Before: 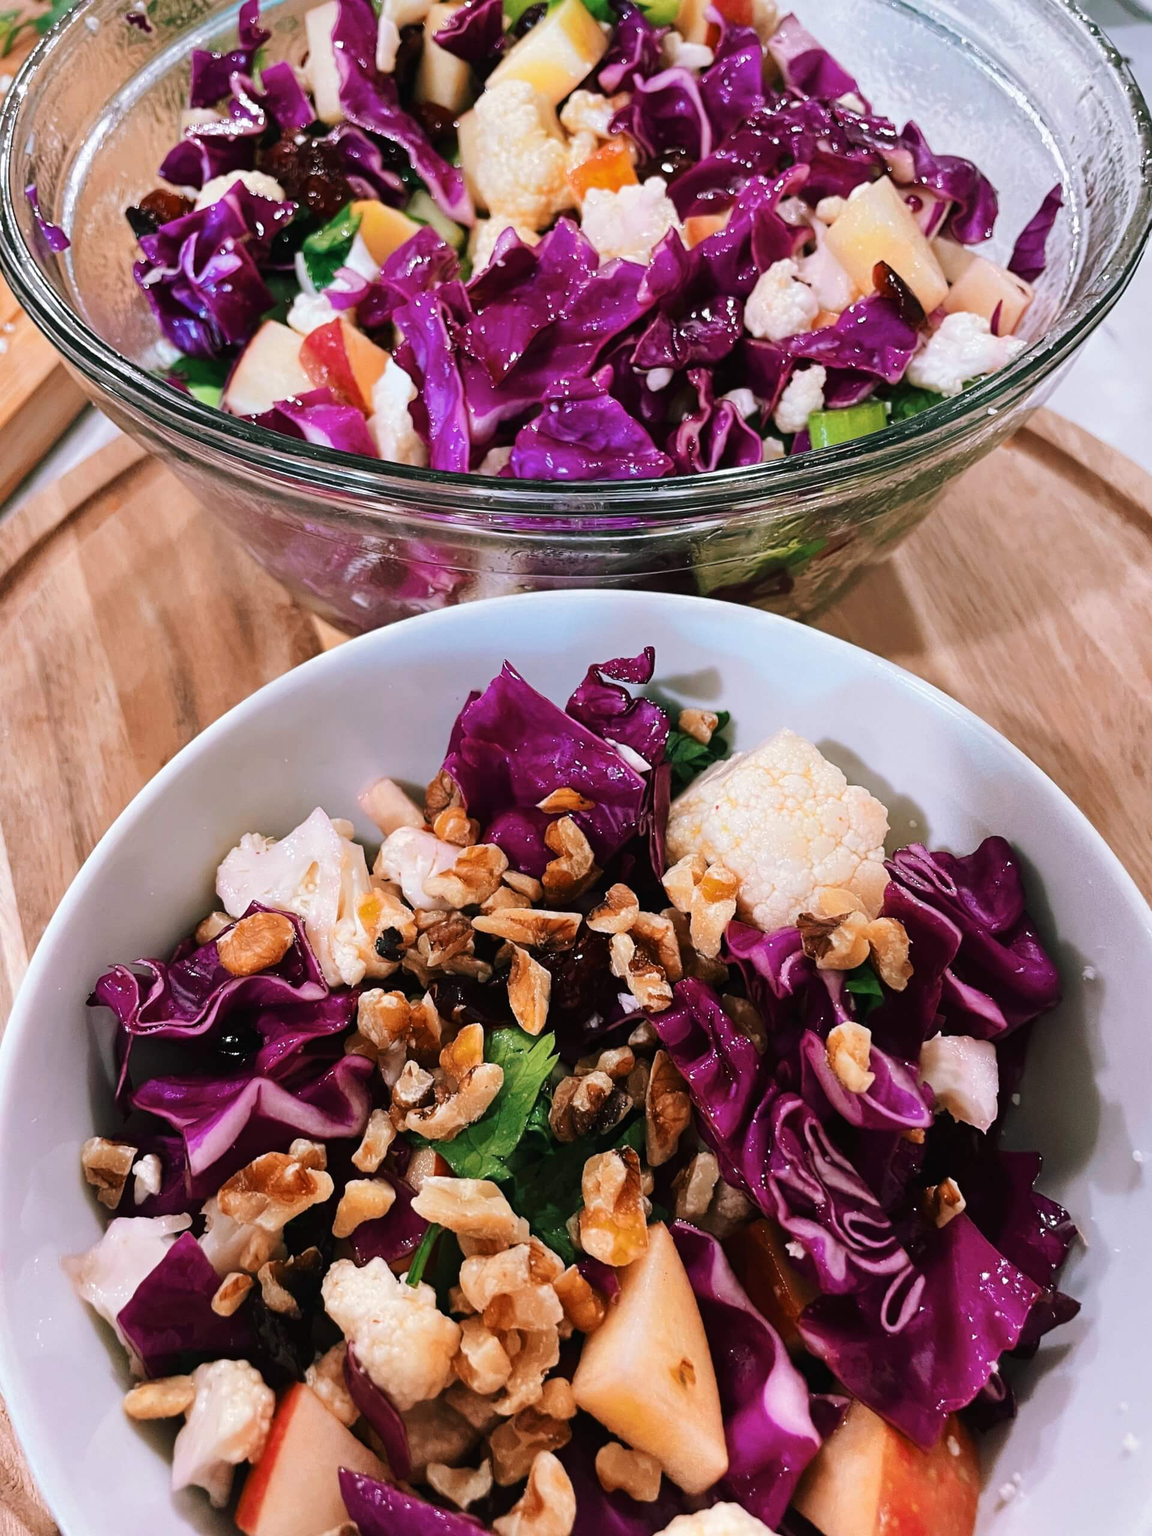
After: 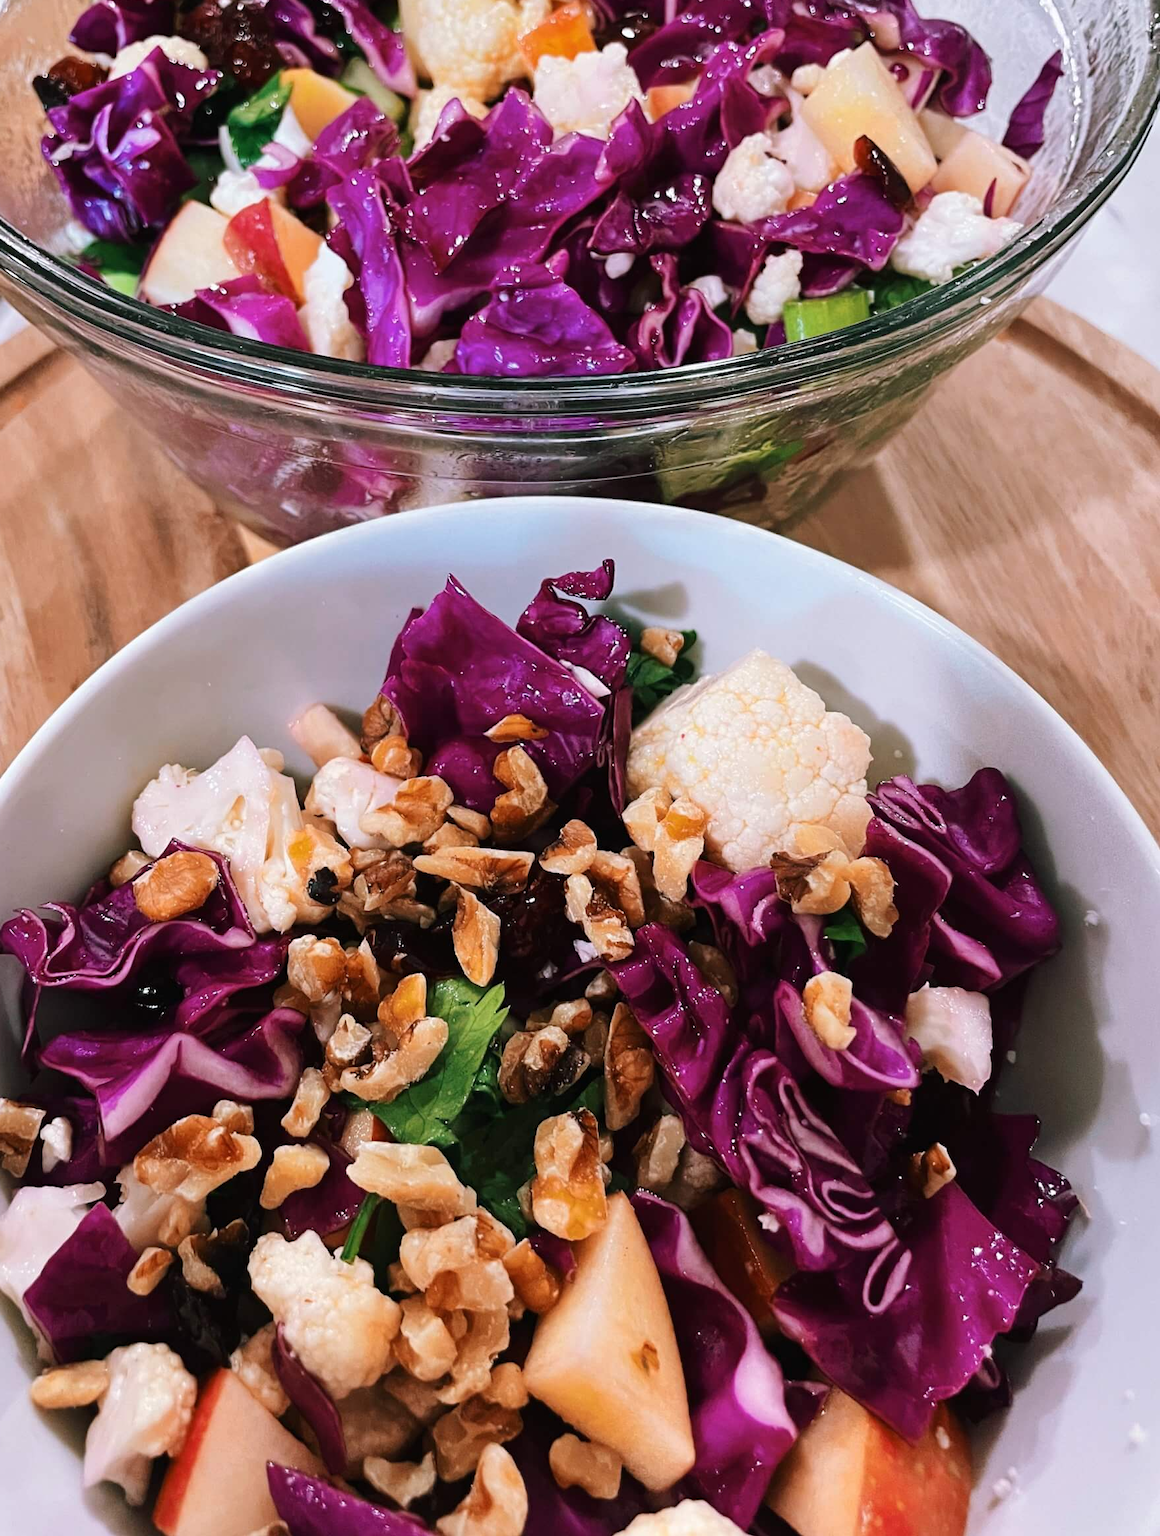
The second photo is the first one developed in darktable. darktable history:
crop and rotate: left 8.338%, top 9.006%
levels: mode automatic
